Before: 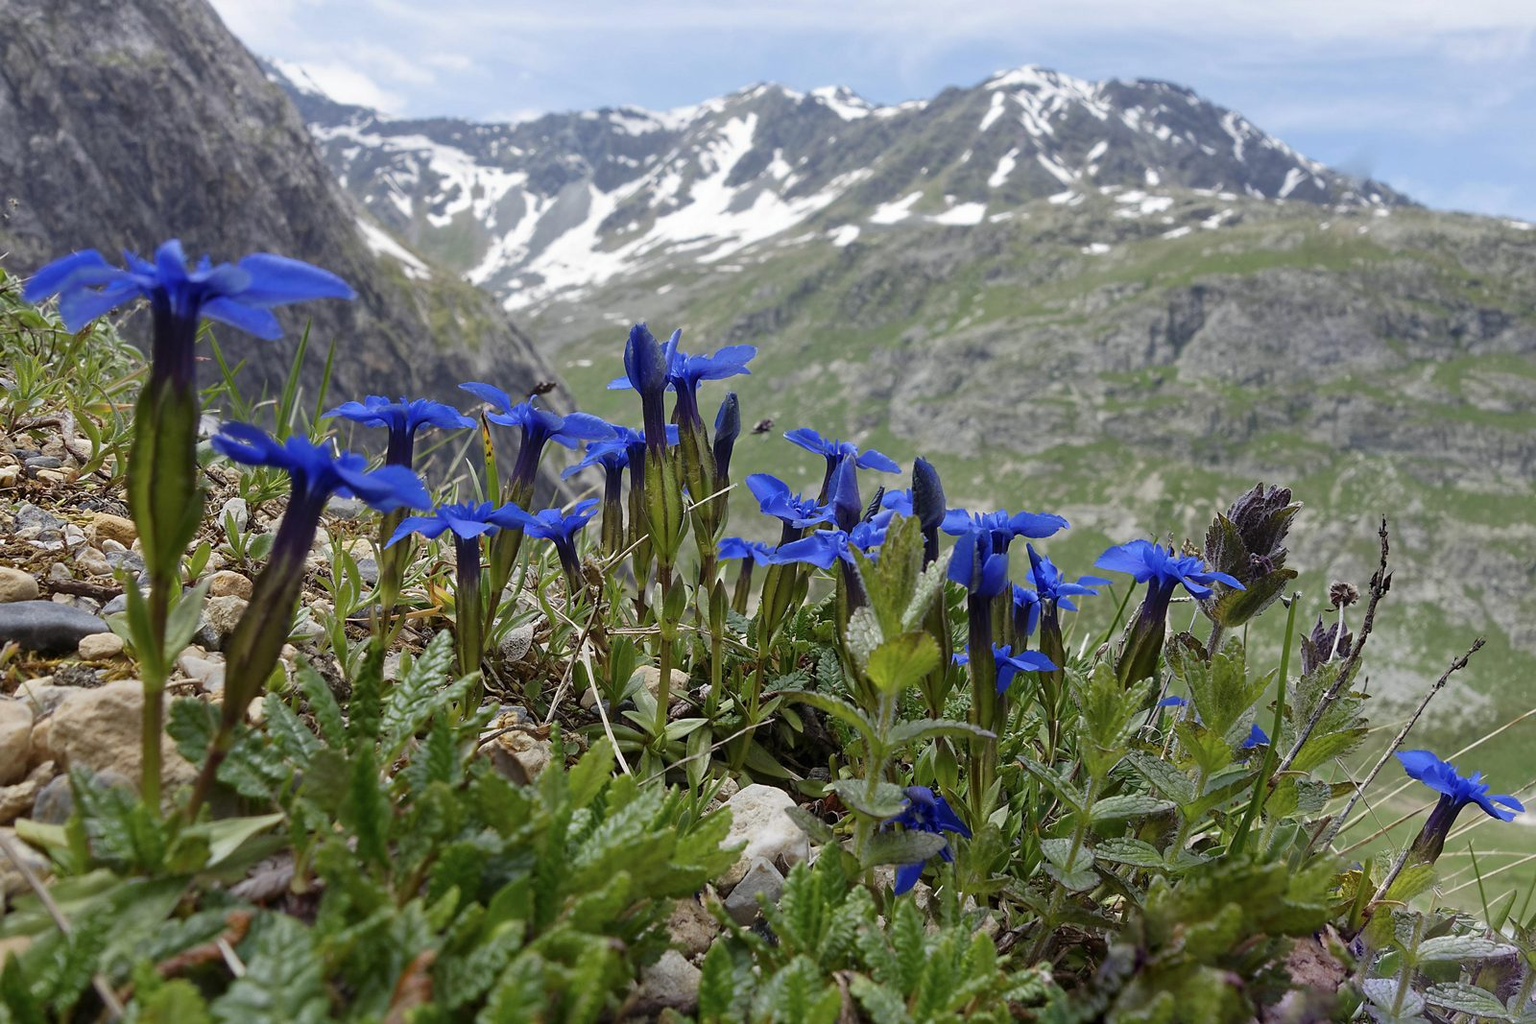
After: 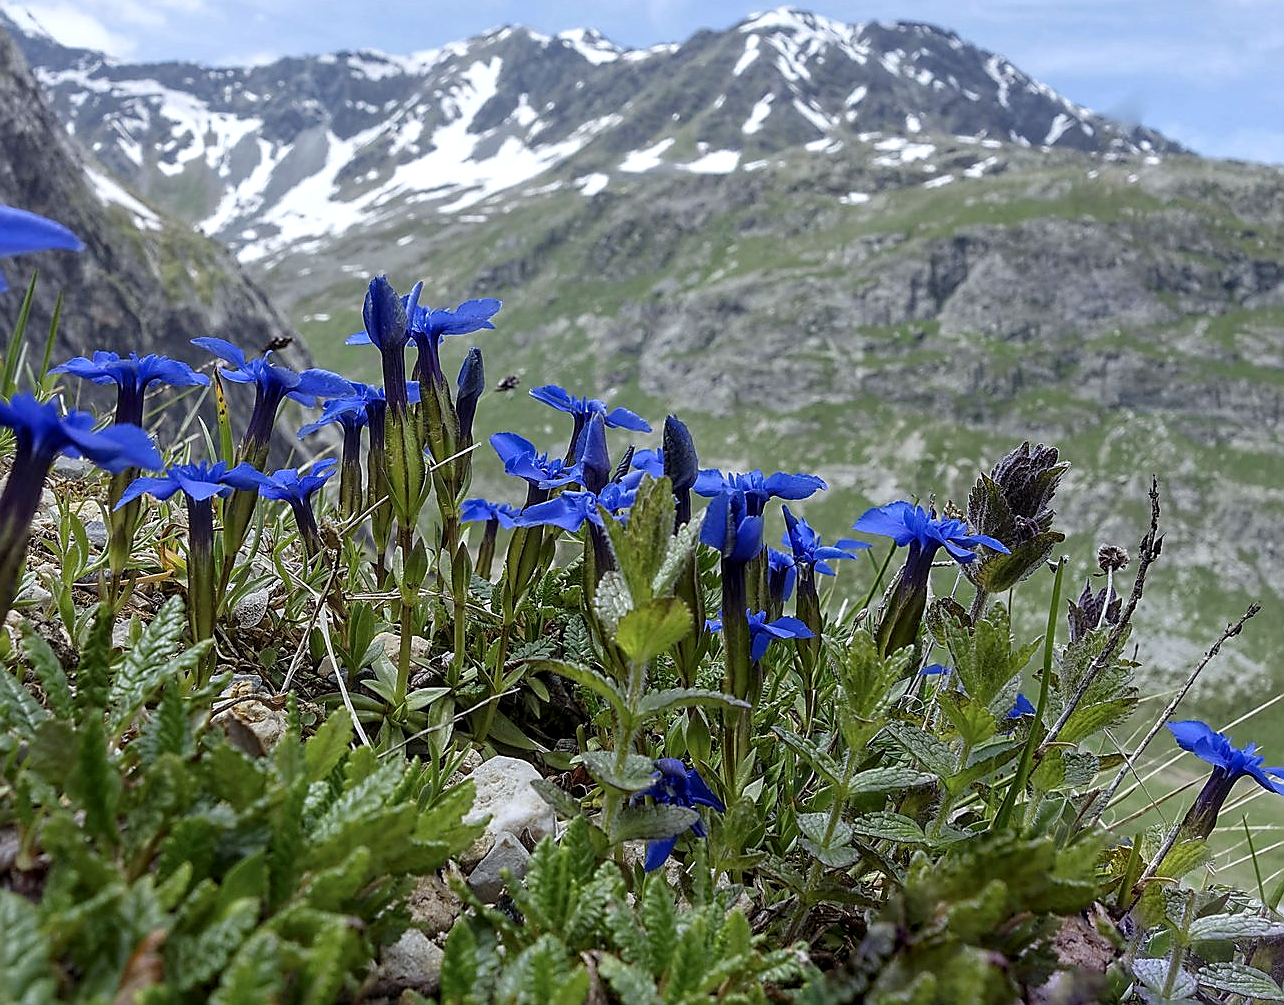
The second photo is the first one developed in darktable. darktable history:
crop and rotate: left 17.959%, top 5.771%, right 1.742%
white balance: red 0.967, blue 1.049
local contrast: detail 130%
sharpen: radius 1.4, amount 1.25, threshold 0.7
